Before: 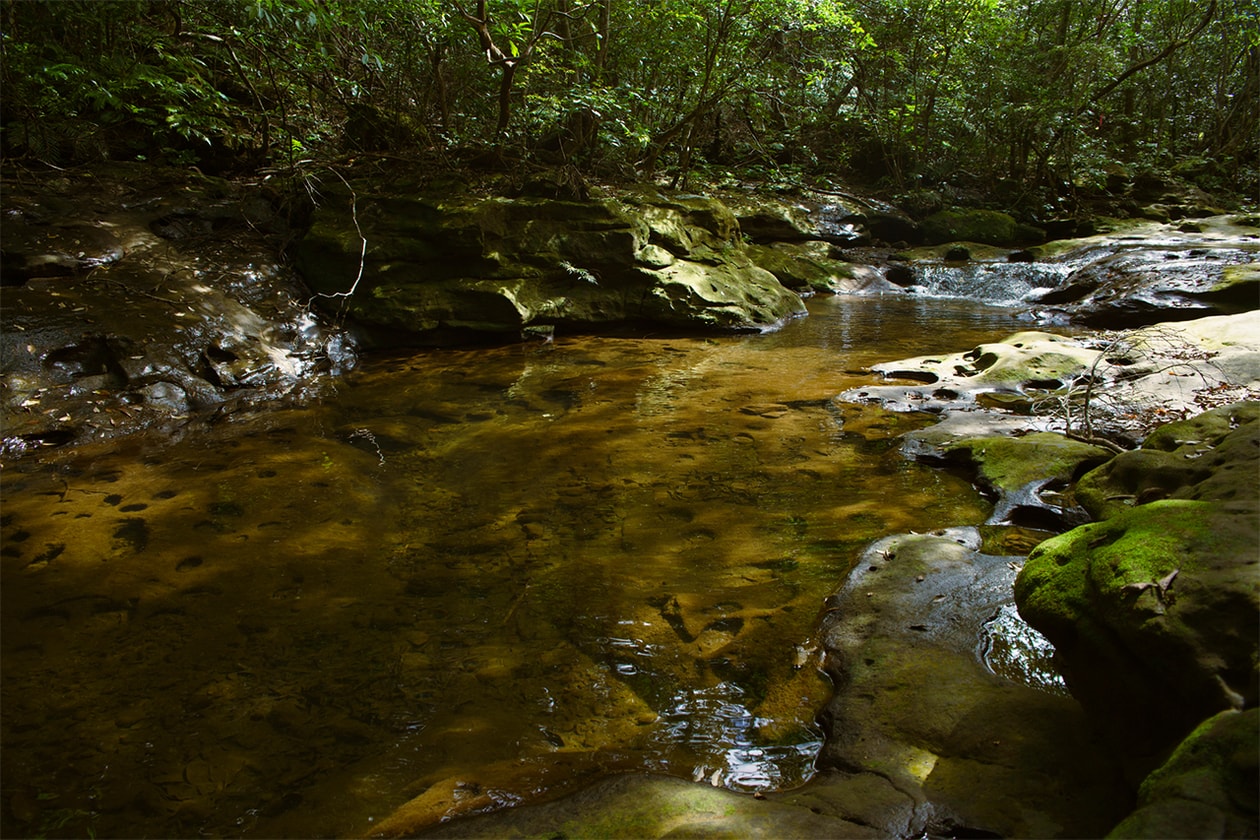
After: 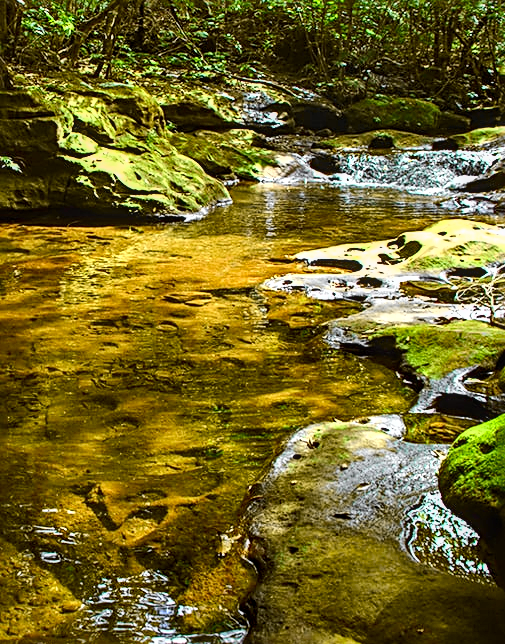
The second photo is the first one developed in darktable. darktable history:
exposure: black level correction 0, exposure 0.932 EV, compensate exposure bias true, compensate highlight preservation false
local contrast: on, module defaults
crop: left 45.785%, top 13.374%, right 14.131%, bottom 9.952%
tone curve: curves: ch0 [(0, 0) (0.071, 0.047) (0.266, 0.26) (0.491, 0.552) (0.753, 0.818) (1, 0.983)]; ch1 [(0, 0) (0.346, 0.307) (0.408, 0.369) (0.463, 0.443) (0.482, 0.493) (0.502, 0.5) (0.517, 0.518) (0.55, 0.573) (0.597, 0.641) (0.651, 0.709) (1, 1)]; ch2 [(0, 0) (0.346, 0.34) (0.434, 0.46) (0.485, 0.494) (0.5, 0.494) (0.517, 0.506) (0.535, 0.545) (0.583, 0.634) (0.625, 0.686) (1, 1)], color space Lab, independent channels, preserve colors none
shadows and highlights: radius 108.8, shadows 40.49, highlights -72.3, low approximation 0.01, soften with gaussian
sharpen: radius 2.553, amount 0.647
